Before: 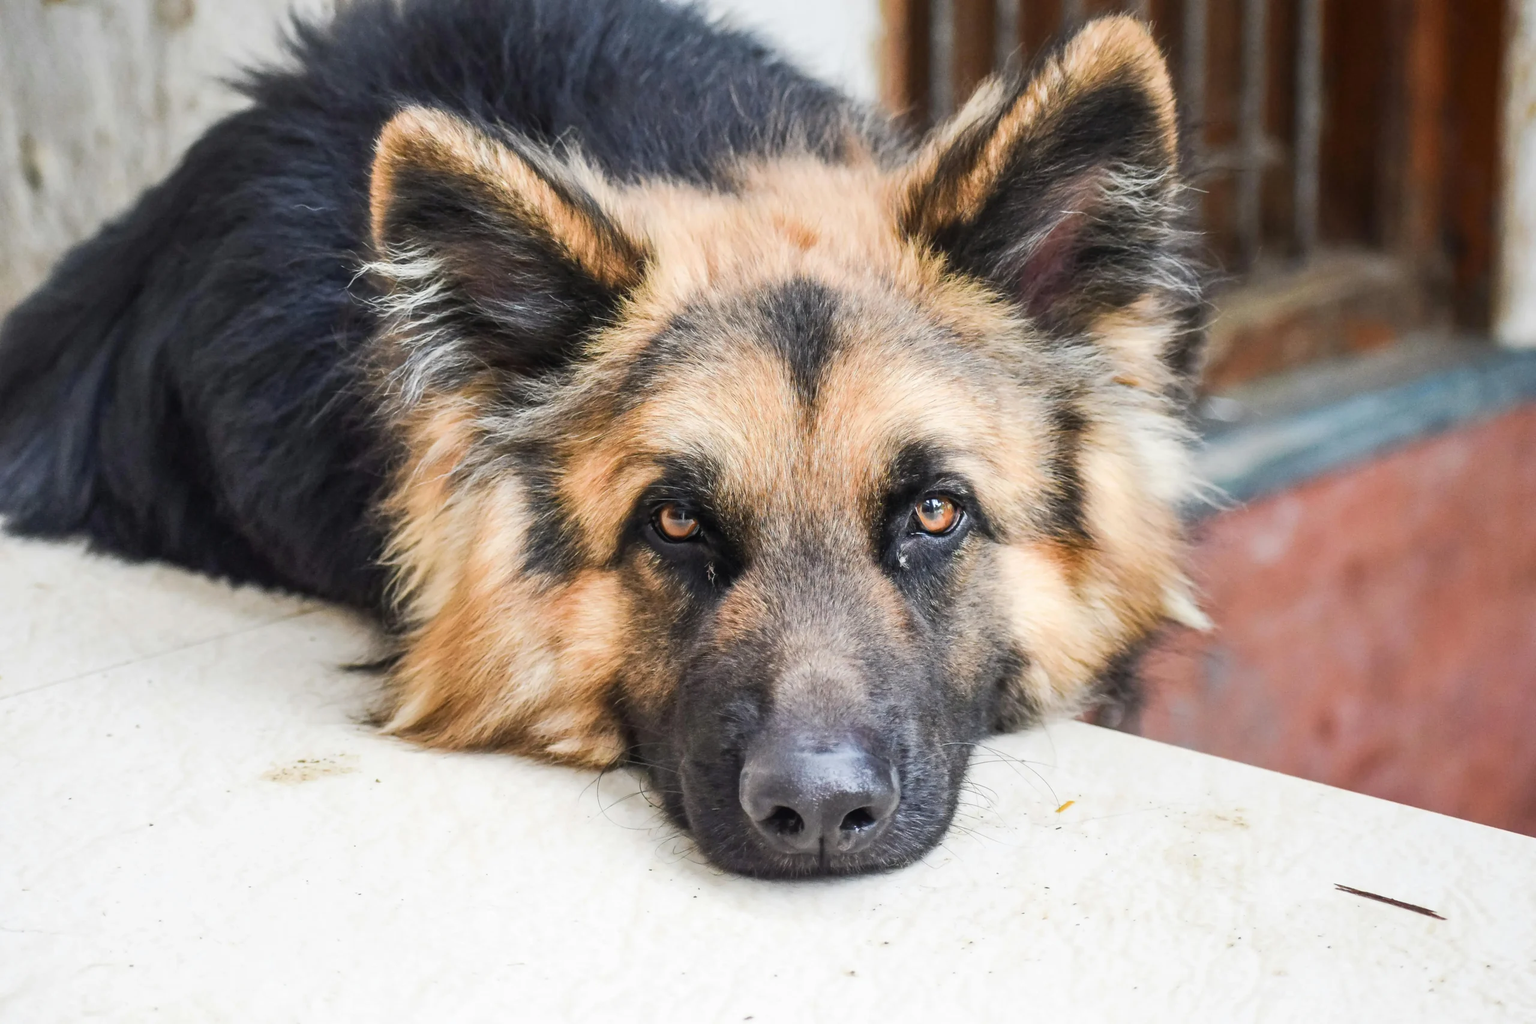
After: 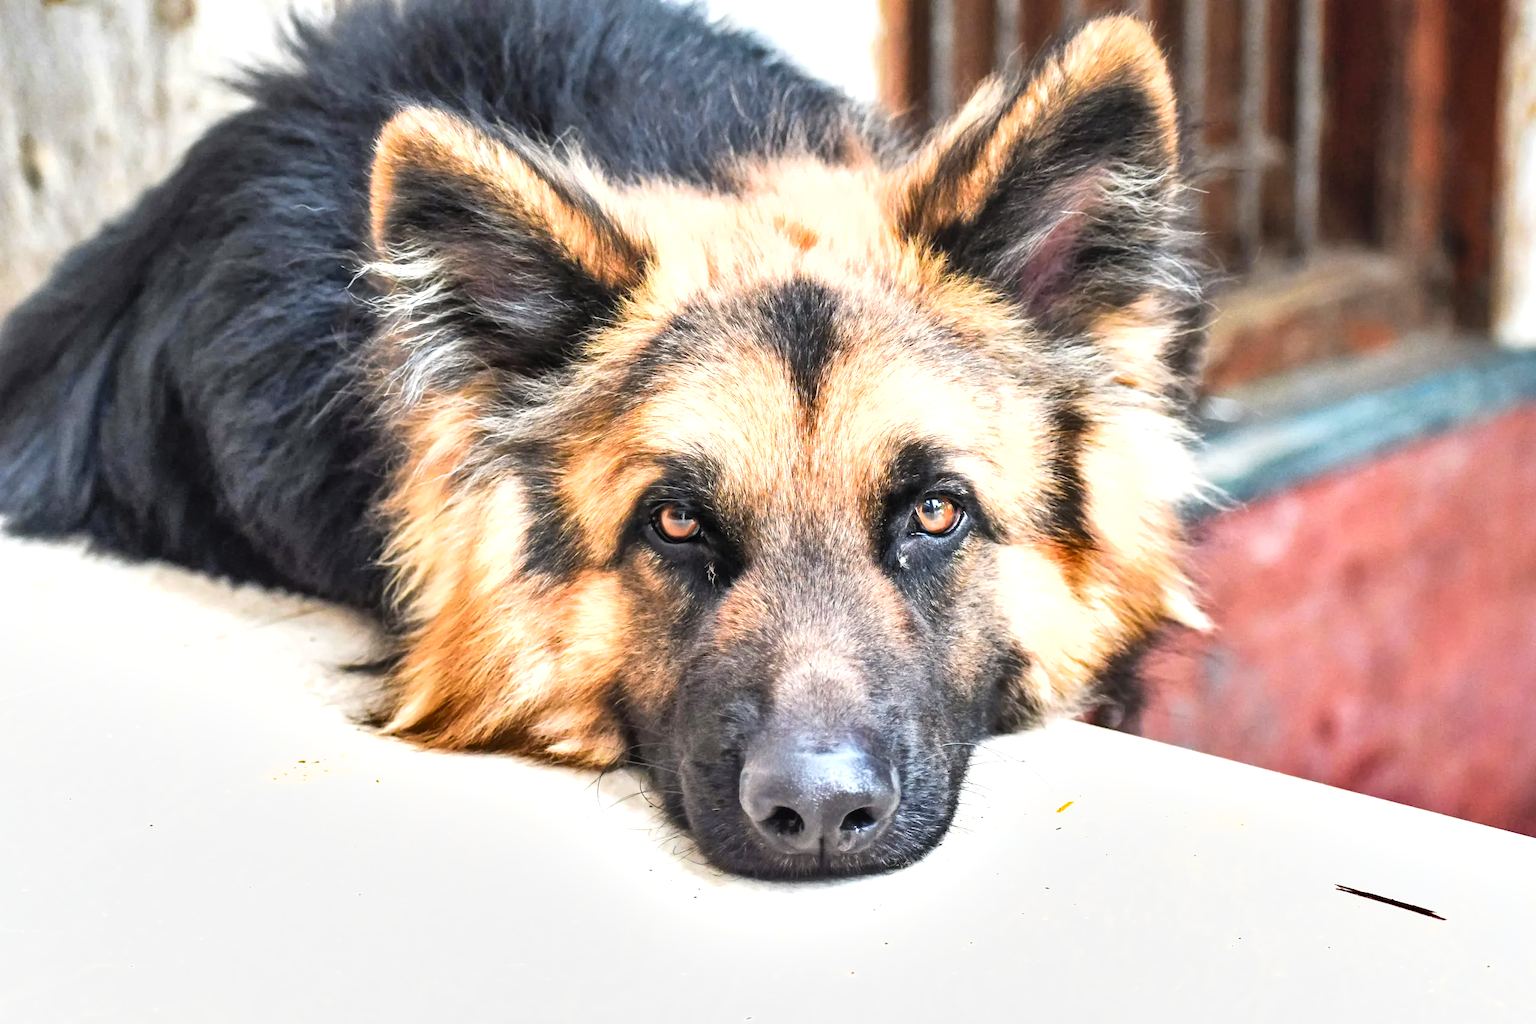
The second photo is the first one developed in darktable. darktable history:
contrast brightness saturation: brightness 0.133
shadows and highlights: low approximation 0.01, soften with gaussian
tone equalizer: -8 EV -0.73 EV, -7 EV -0.673 EV, -6 EV -0.589 EV, -5 EV -0.41 EV, -3 EV 0.371 EV, -2 EV 0.6 EV, -1 EV 0.674 EV, +0 EV 0.747 EV
color balance rgb: perceptual saturation grading › global saturation 19.343%, hue shift -7.44°
local contrast: mode bilateral grid, contrast 19, coarseness 49, detail 120%, midtone range 0.2
